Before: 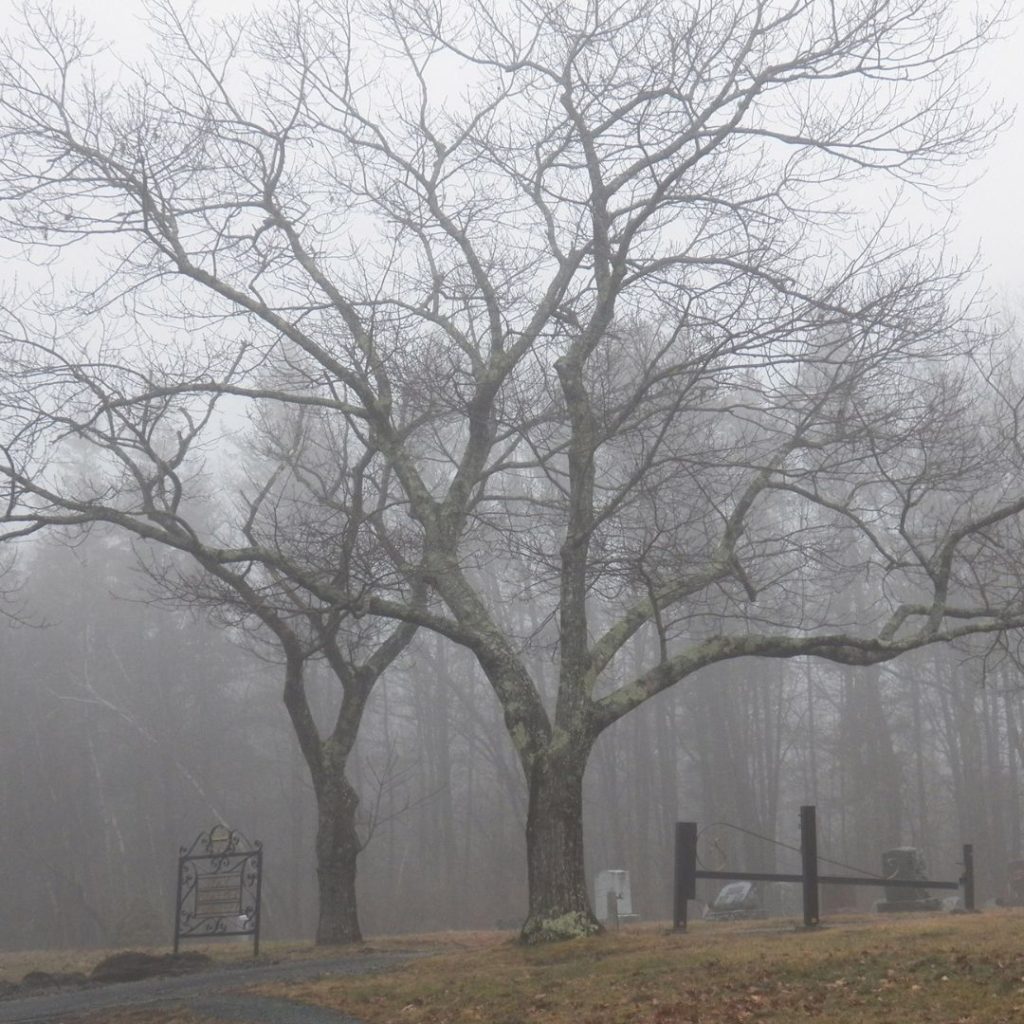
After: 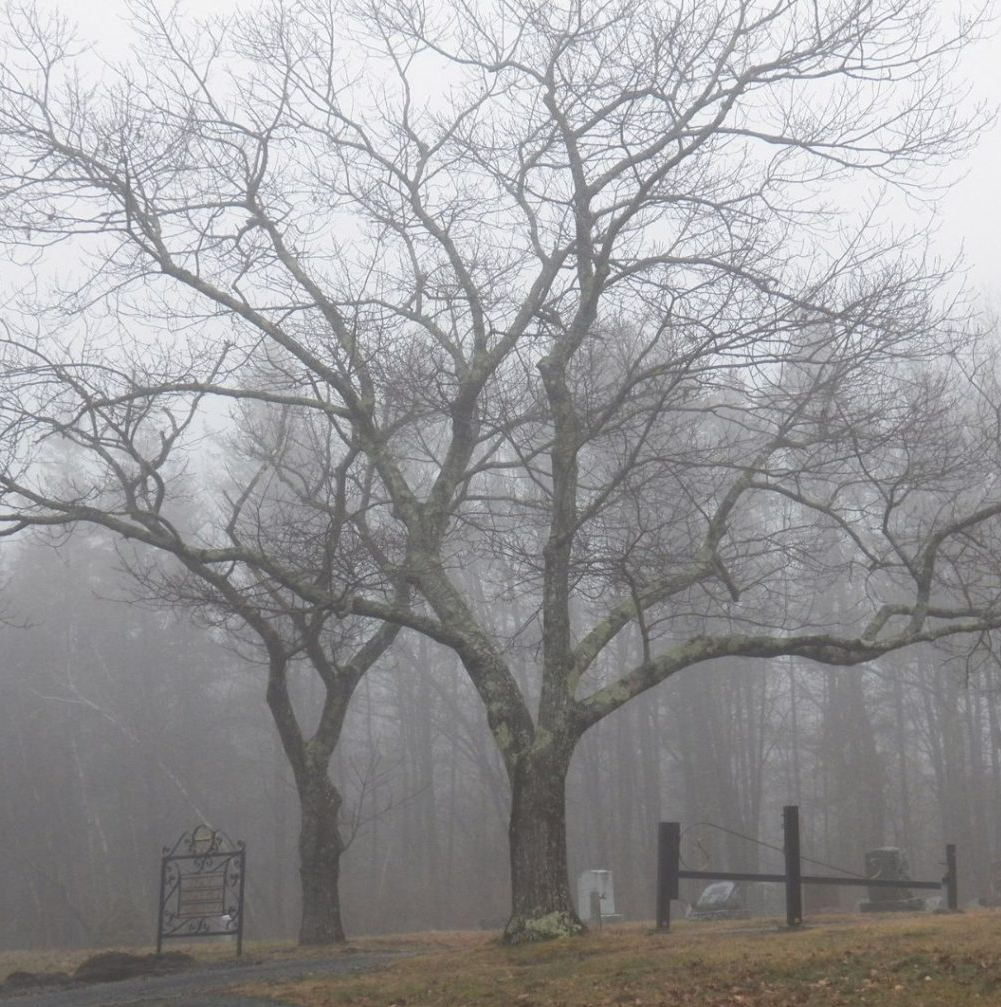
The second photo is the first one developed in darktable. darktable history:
crop and rotate: left 1.716%, right 0.506%, bottom 1.636%
